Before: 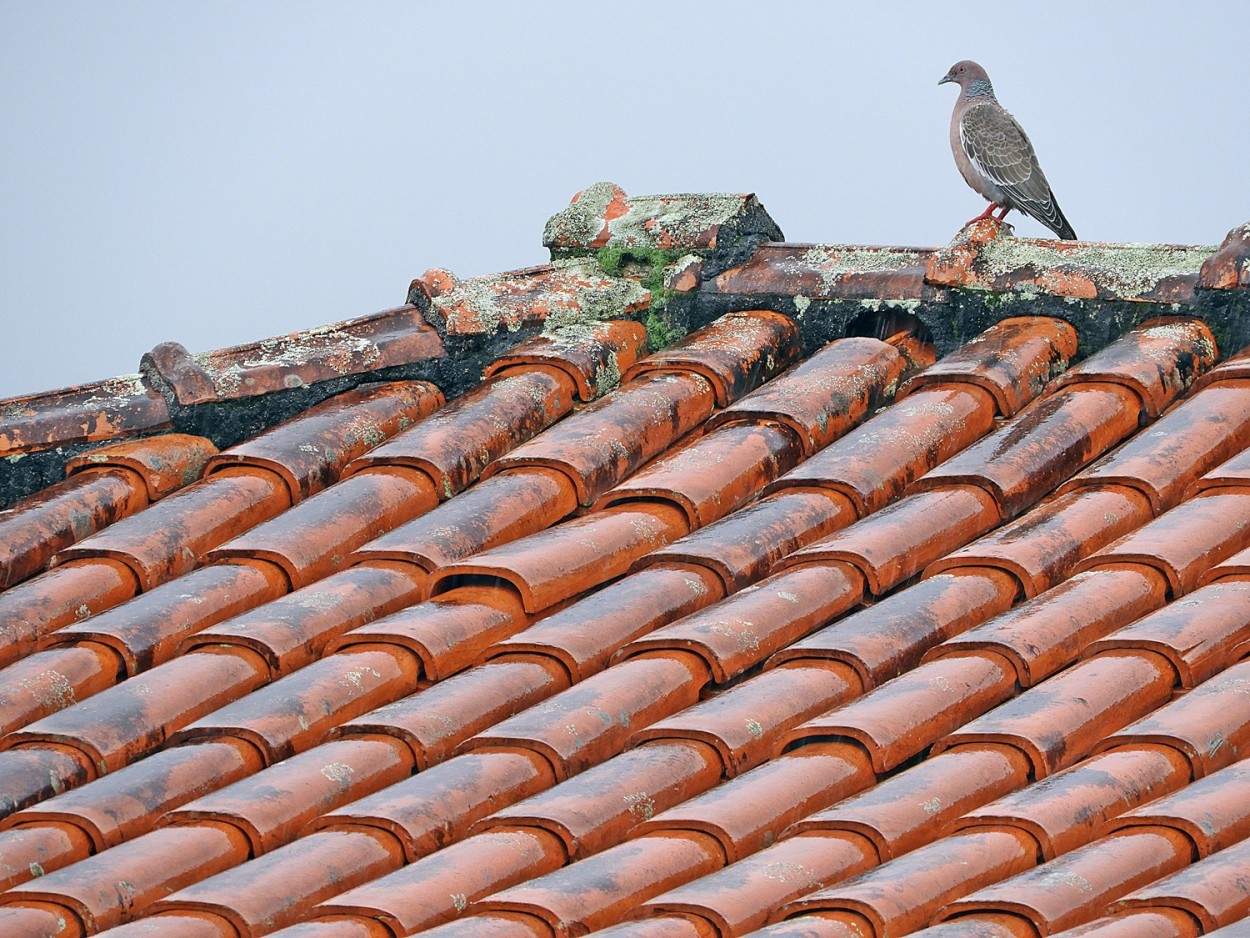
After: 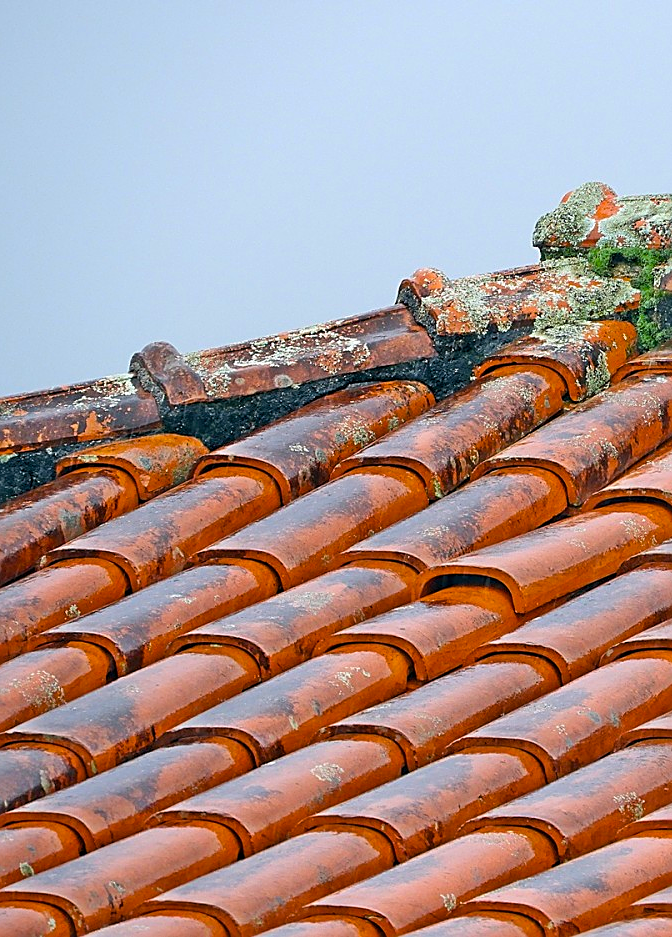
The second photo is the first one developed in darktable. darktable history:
color balance rgb: linear chroma grading › global chroma 9.145%, perceptual saturation grading › global saturation 30.526%, global vibrance 14.873%
sharpen: amount 0.497
crop: left 0.813%, right 45.348%, bottom 0.085%
